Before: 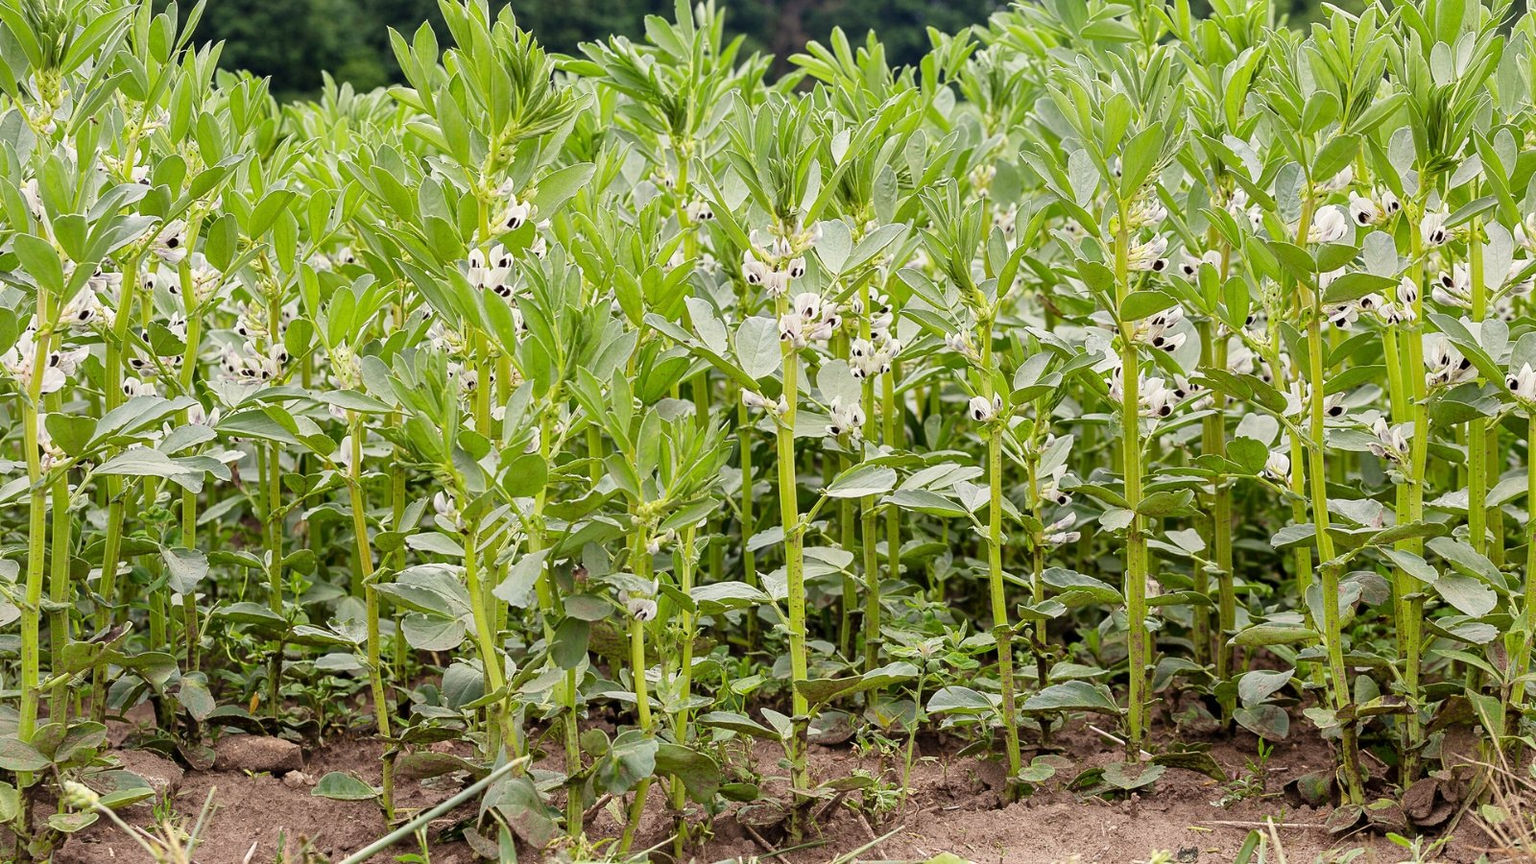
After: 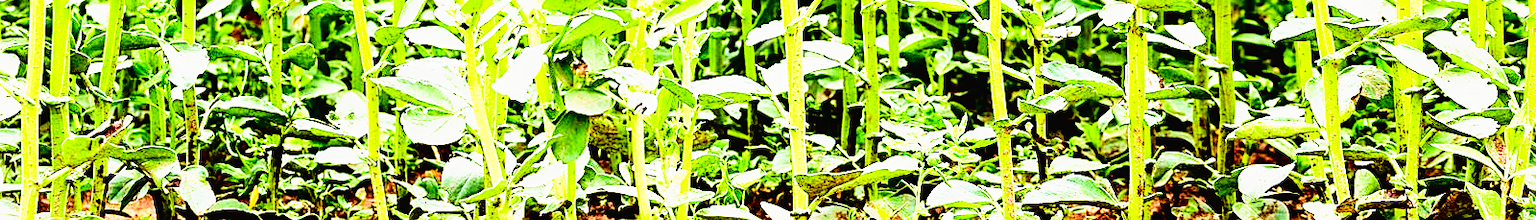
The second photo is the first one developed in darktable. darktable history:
crop and rotate: top 58.62%, bottom 15.755%
color balance rgb: highlights gain › luminance 15.346%, highlights gain › chroma 3.872%, highlights gain › hue 206.77°, global offset › luminance -0.864%, perceptual saturation grading › global saturation 20%, perceptual saturation grading › highlights -24.761%, perceptual saturation grading › shadows 25.909%, perceptual brilliance grading › global brilliance 20.285%, global vibrance 20%
tone equalizer: -8 EV -0.779 EV, -7 EV -0.722 EV, -6 EV -0.568 EV, -5 EV -0.37 EV, -3 EV 0.372 EV, -2 EV 0.6 EV, -1 EV 0.683 EV, +0 EV 0.772 EV, edges refinement/feathering 500, mask exposure compensation -1.57 EV, preserve details no
tone curve: curves: ch0 [(0, 0.014) (0.17, 0.099) (0.392, 0.438) (0.725, 0.828) (0.872, 0.918) (1, 0.981)]; ch1 [(0, 0) (0.402, 0.36) (0.489, 0.491) (0.5, 0.503) (0.515, 0.52) (0.545, 0.574) (0.615, 0.662) (0.701, 0.725) (1, 1)]; ch2 [(0, 0) (0.42, 0.458) (0.485, 0.499) (0.503, 0.503) (0.531, 0.542) (0.561, 0.594) (0.644, 0.694) (0.717, 0.753) (1, 0.991)], color space Lab, independent channels, preserve colors none
base curve: curves: ch0 [(0, 0) (0.007, 0.004) (0.027, 0.03) (0.046, 0.07) (0.207, 0.54) (0.442, 0.872) (0.673, 0.972) (1, 1)], preserve colors none
sharpen: on, module defaults
